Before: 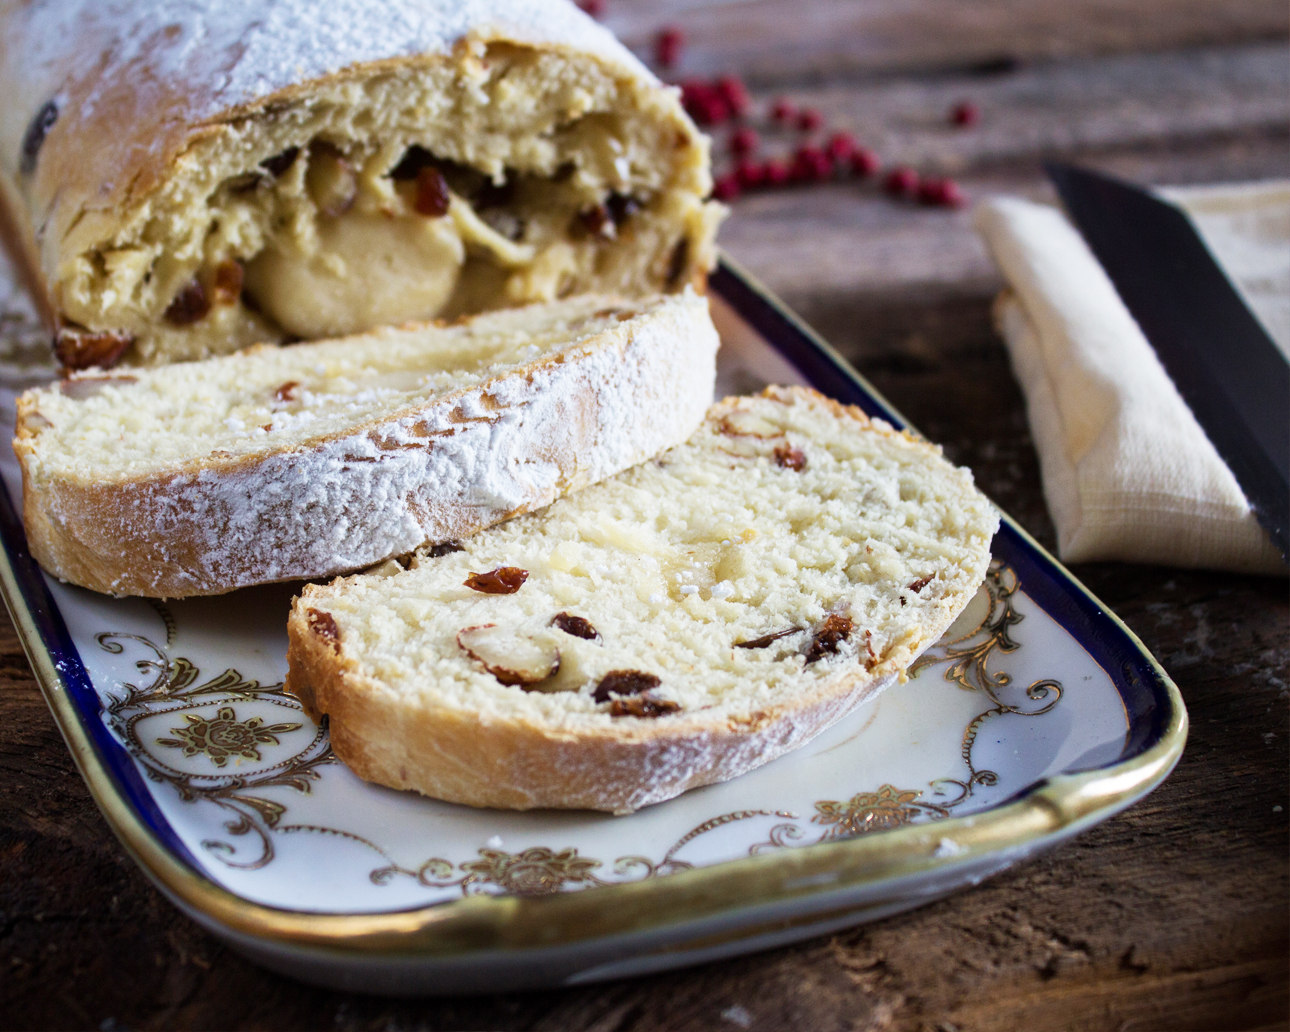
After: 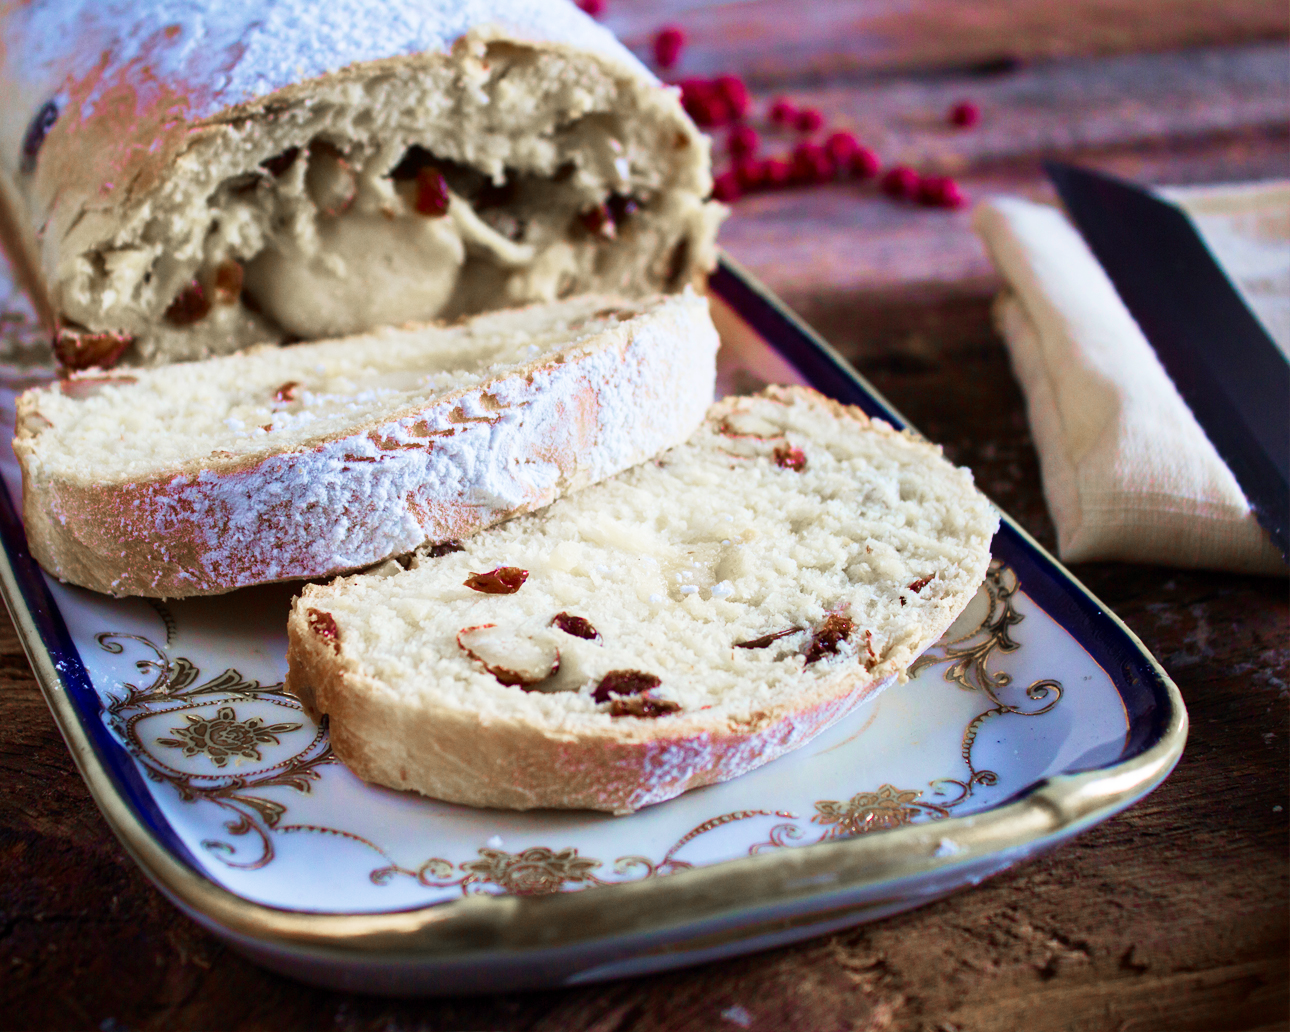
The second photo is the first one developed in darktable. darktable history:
velvia: strength 75%
contrast brightness saturation: contrast 0.1, brightness 0.03, saturation 0.09
color zones: curves: ch1 [(0, 0.708) (0.088, 0.648) (0.245, 0.187) (0.429, 0.326) (0.571, 0.498) (0.714, 0.5) (0.857, 0.5) (1, 0.708)]
